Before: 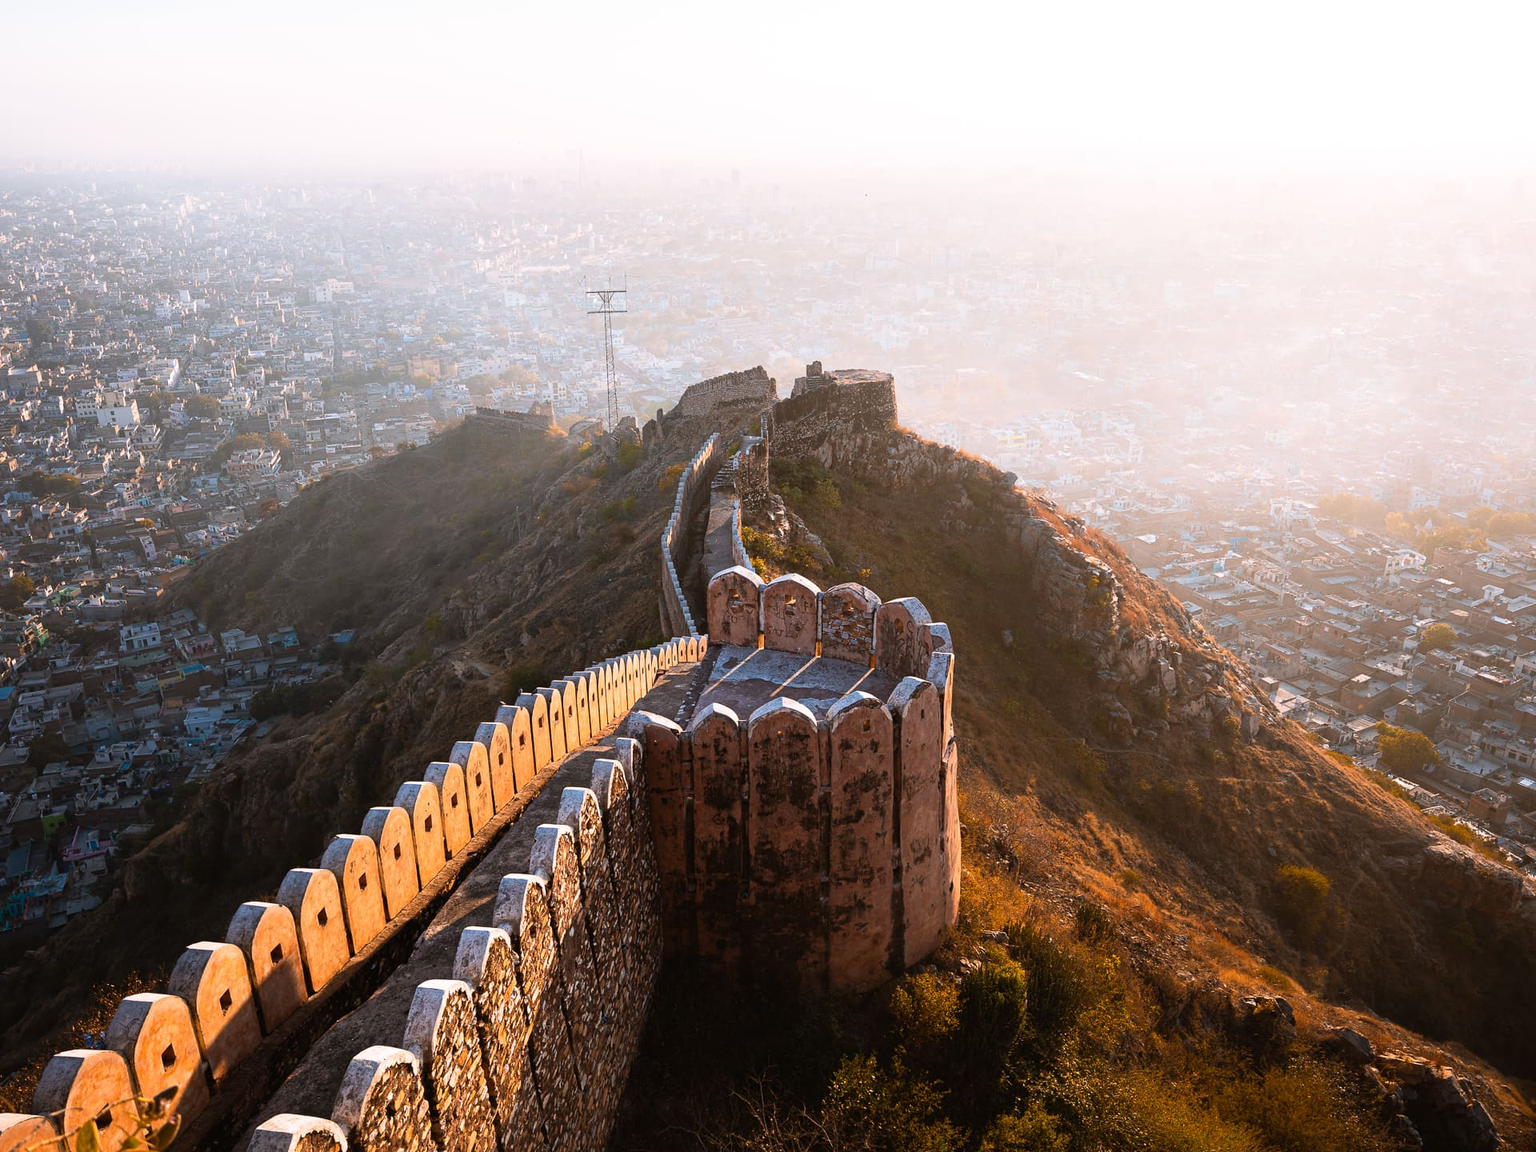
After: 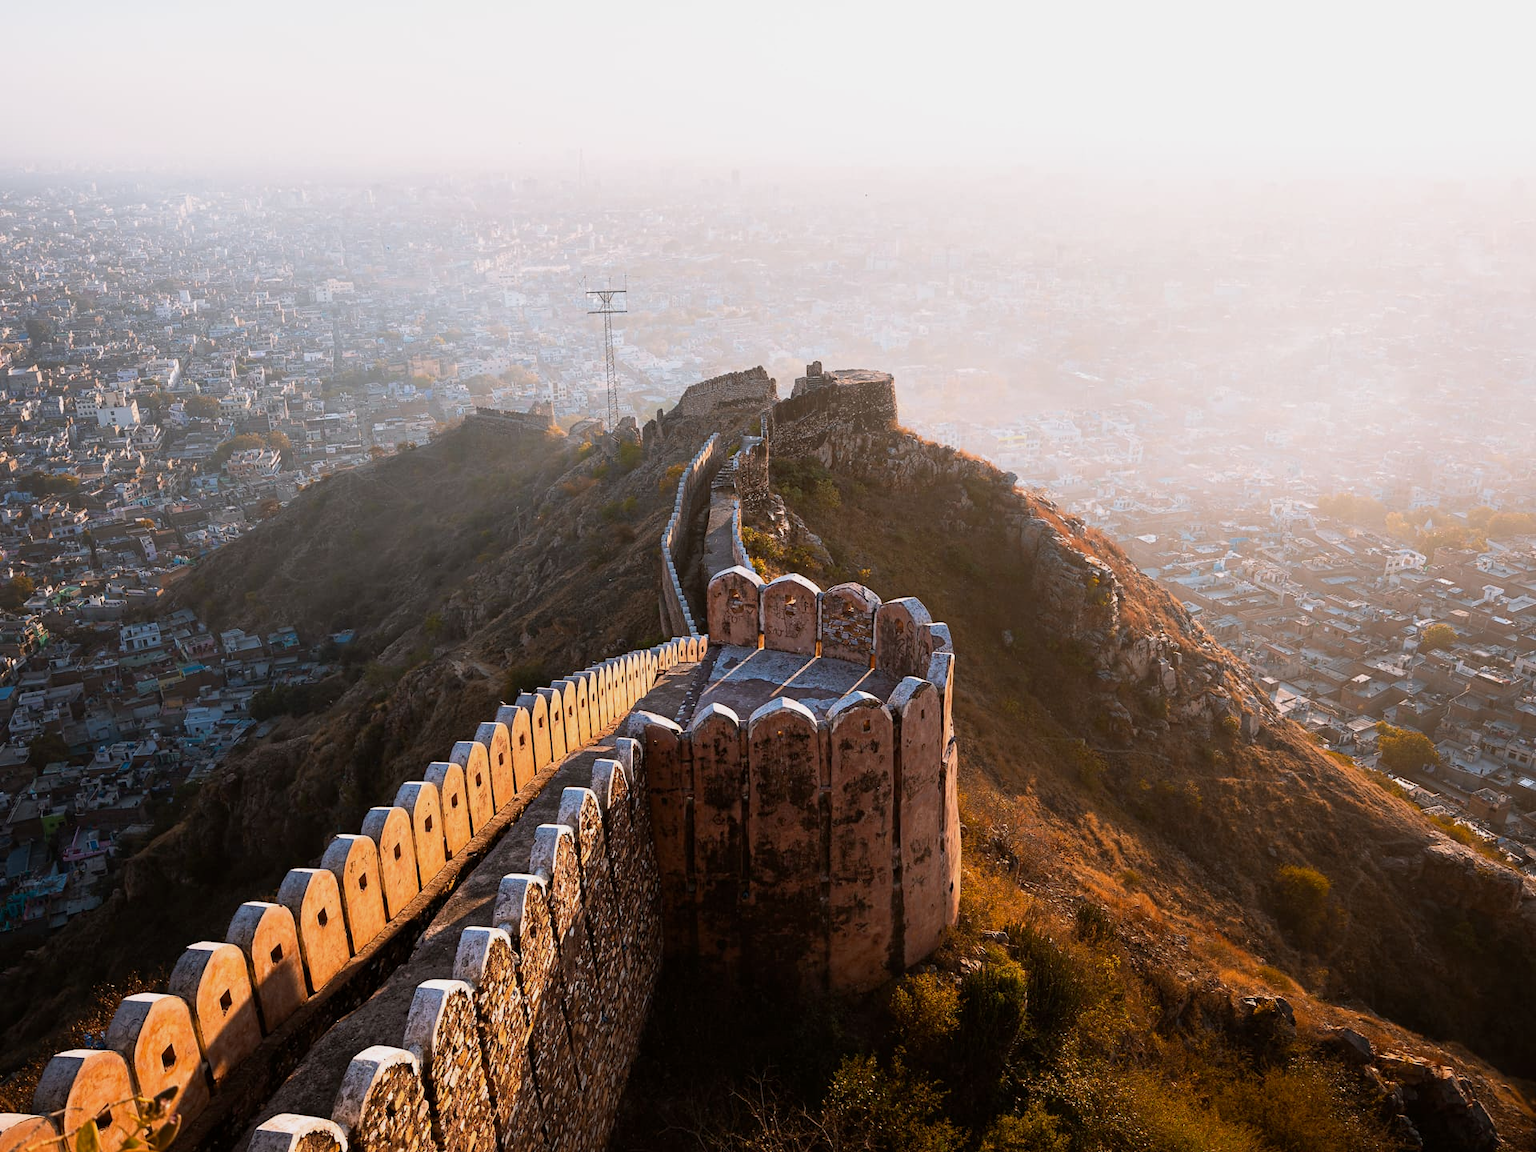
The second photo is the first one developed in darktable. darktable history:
exposure: black level correction 0.001, exposure -0.203 EV, compensate highlight preservation false
